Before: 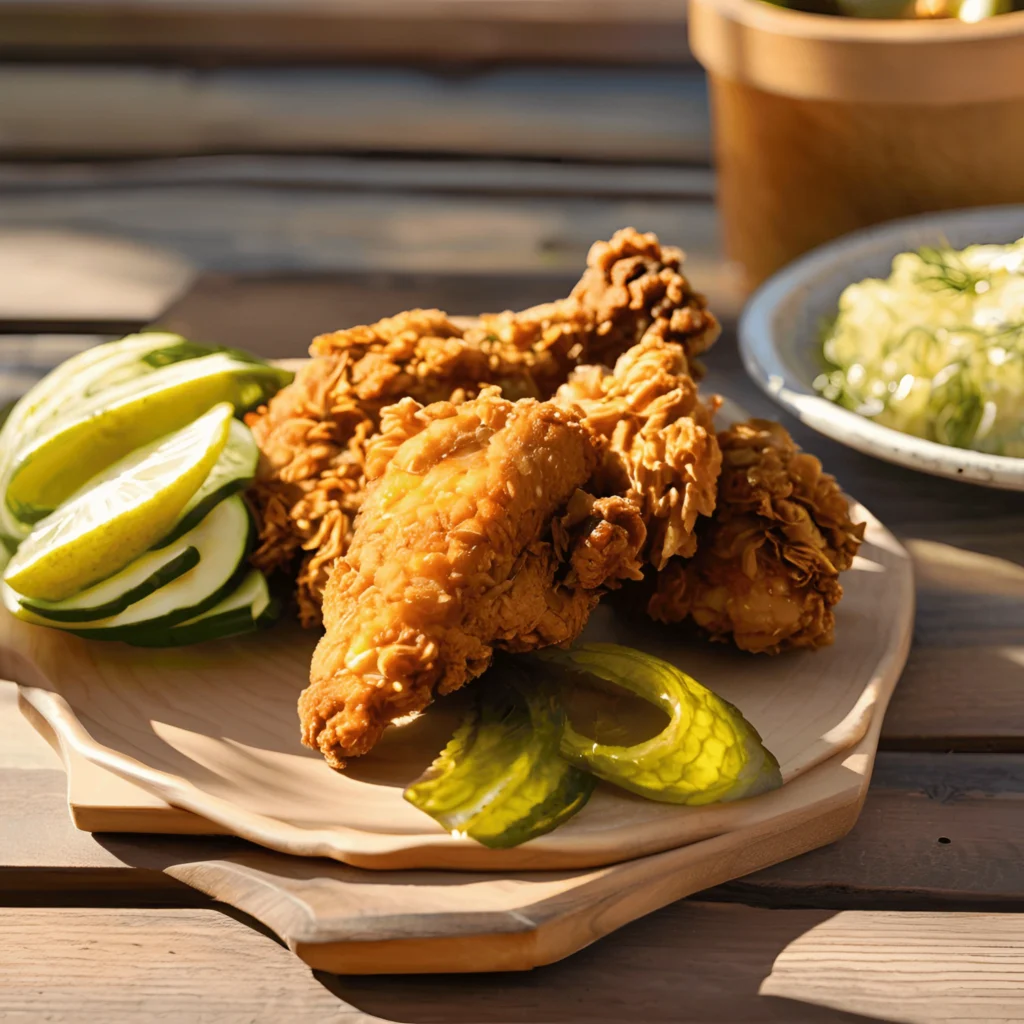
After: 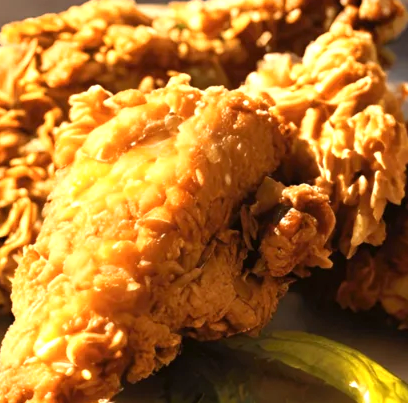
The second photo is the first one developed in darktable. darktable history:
crop: left 30.44%, top 30.502%, right 29.665%, bottom 30.103%
exposure: exposure 0.671 EV, compensate highlight preservation false
